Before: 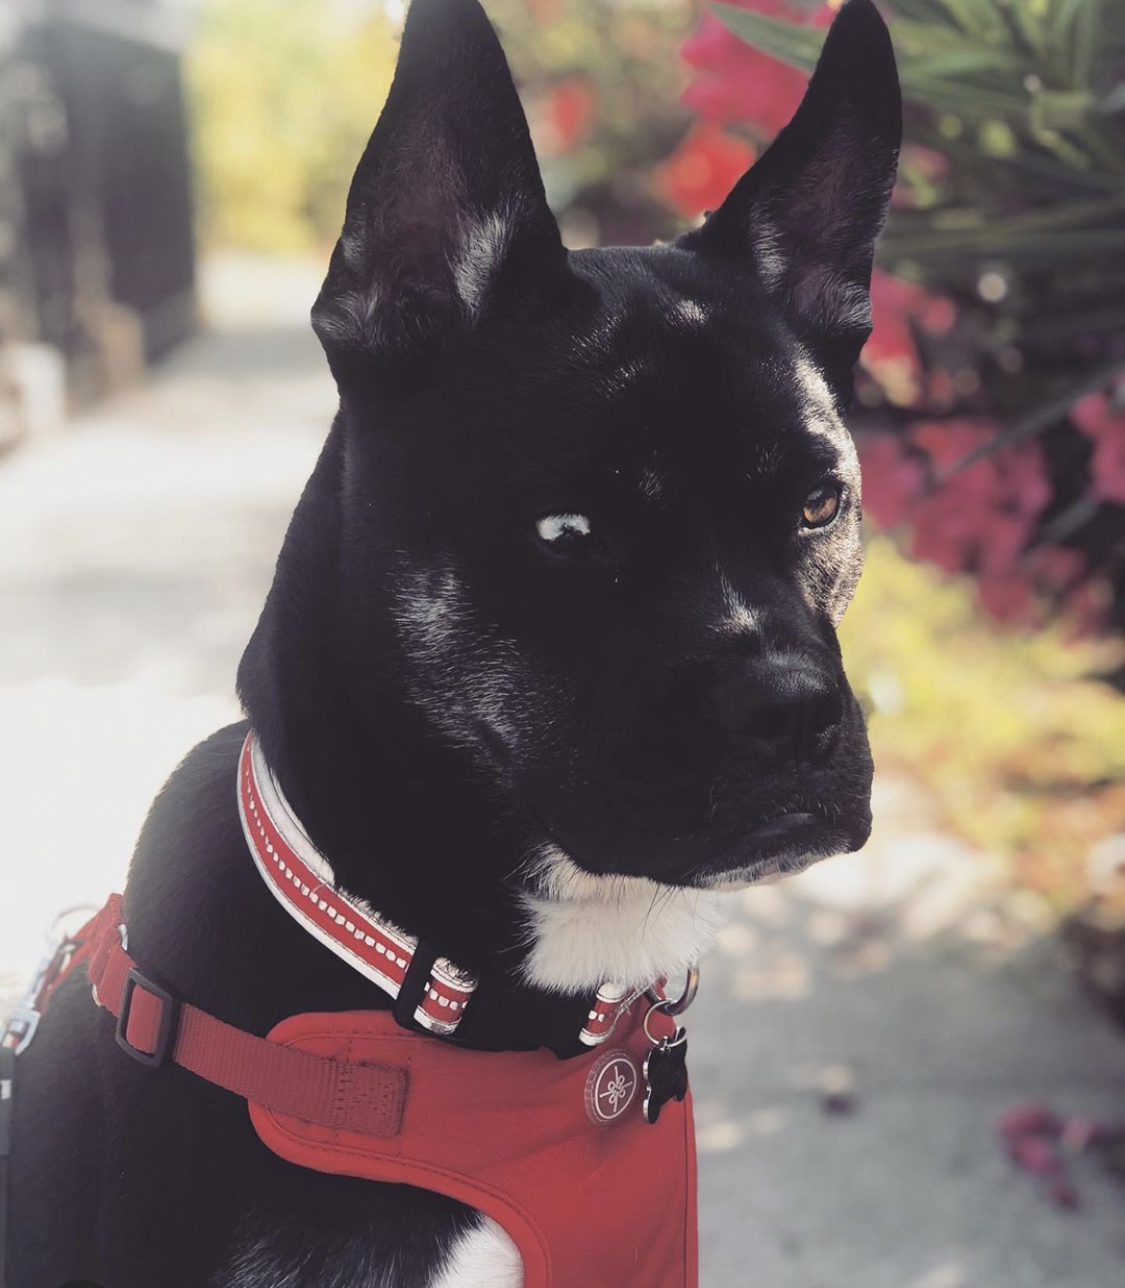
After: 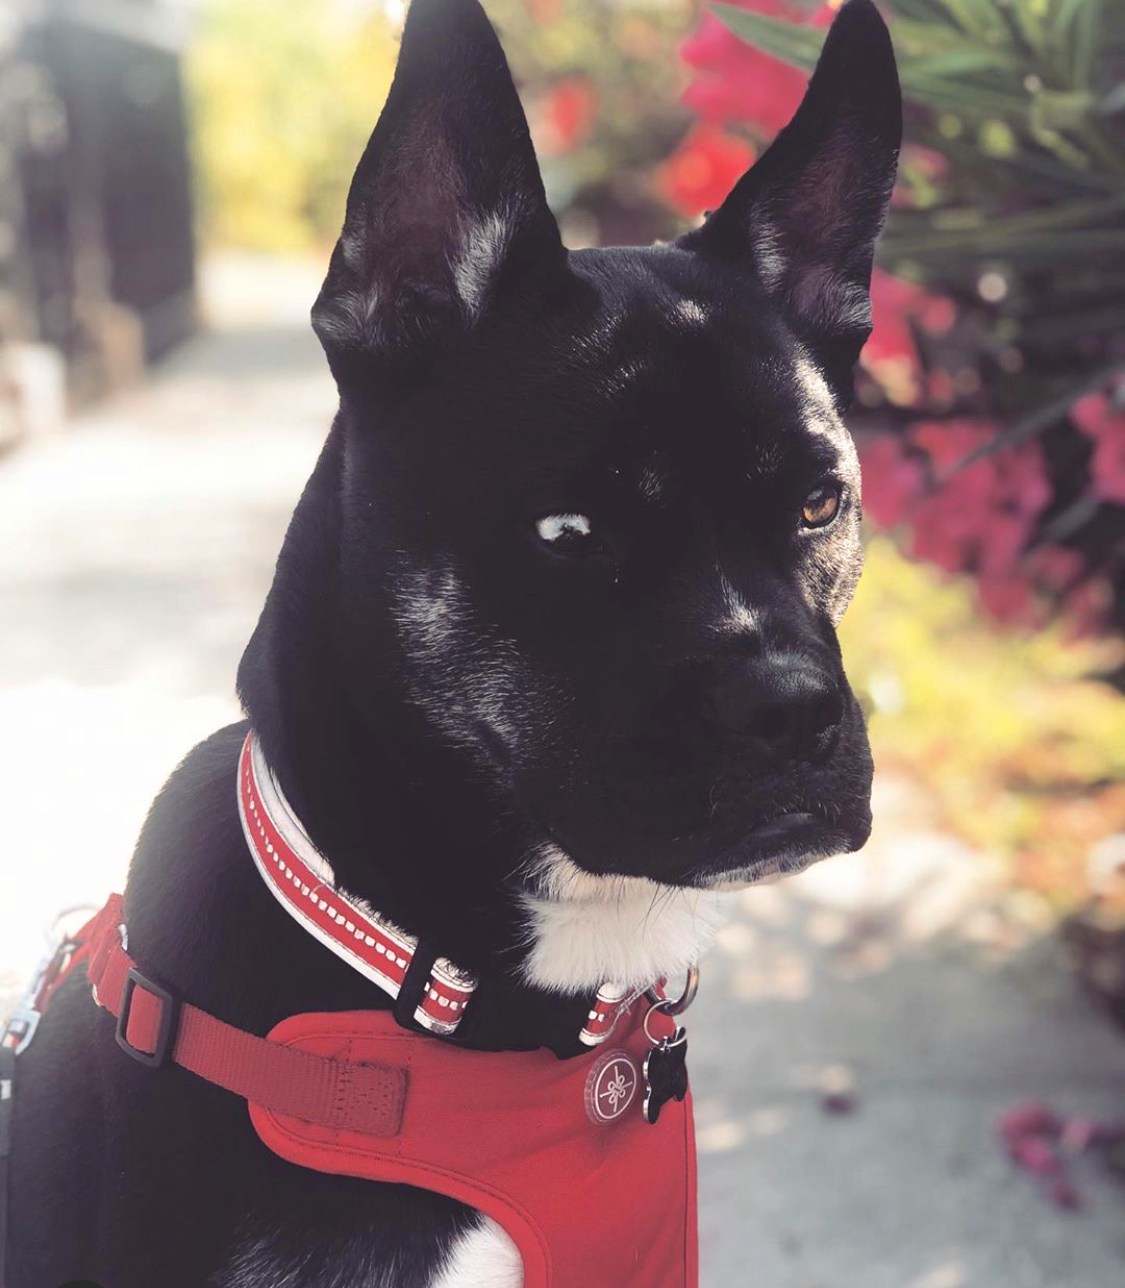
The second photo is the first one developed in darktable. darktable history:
exposure: exposure 0.253 EV, compensate exposure bias true, compensate highlight preservation false
